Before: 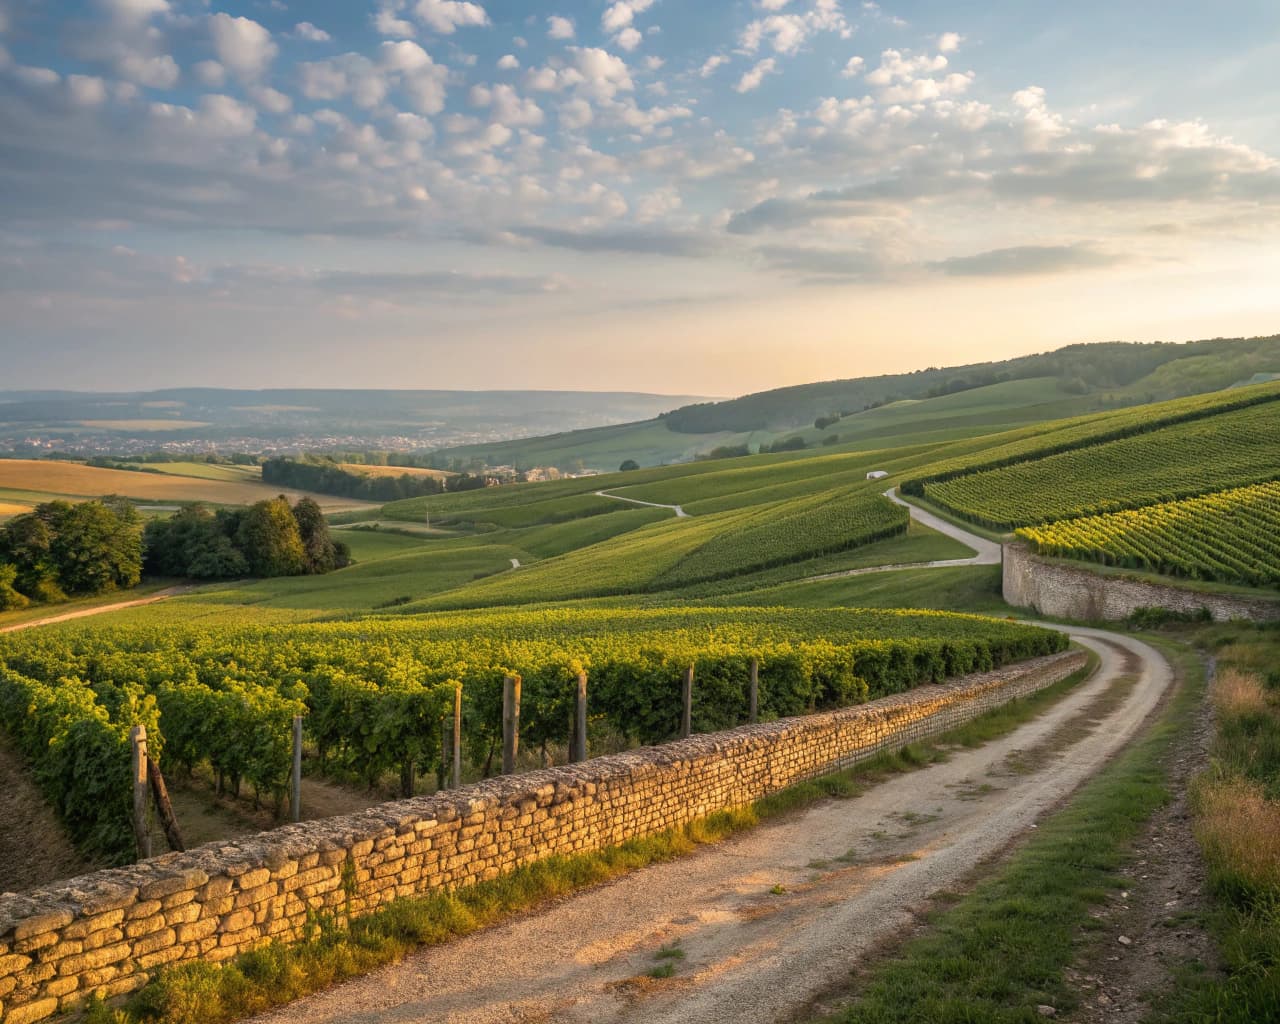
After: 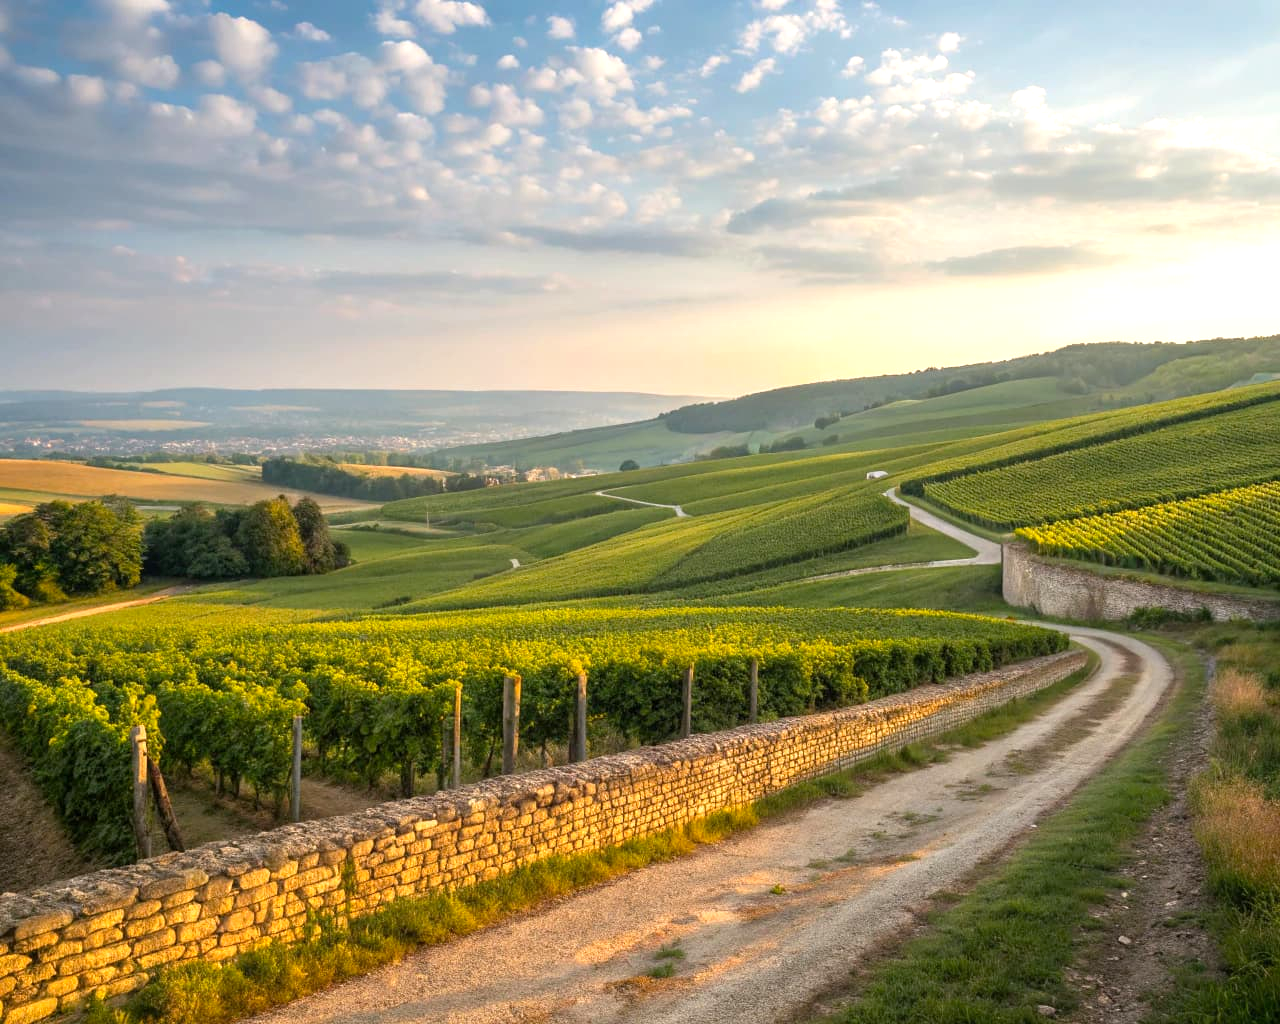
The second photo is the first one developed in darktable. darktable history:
color balance rgb: perceptual saturation grading › global saturation 10%
exposure: black level correction 0.001, exposure 0.5 EV, compensate exposure bias true, compensate highlight preservation false
